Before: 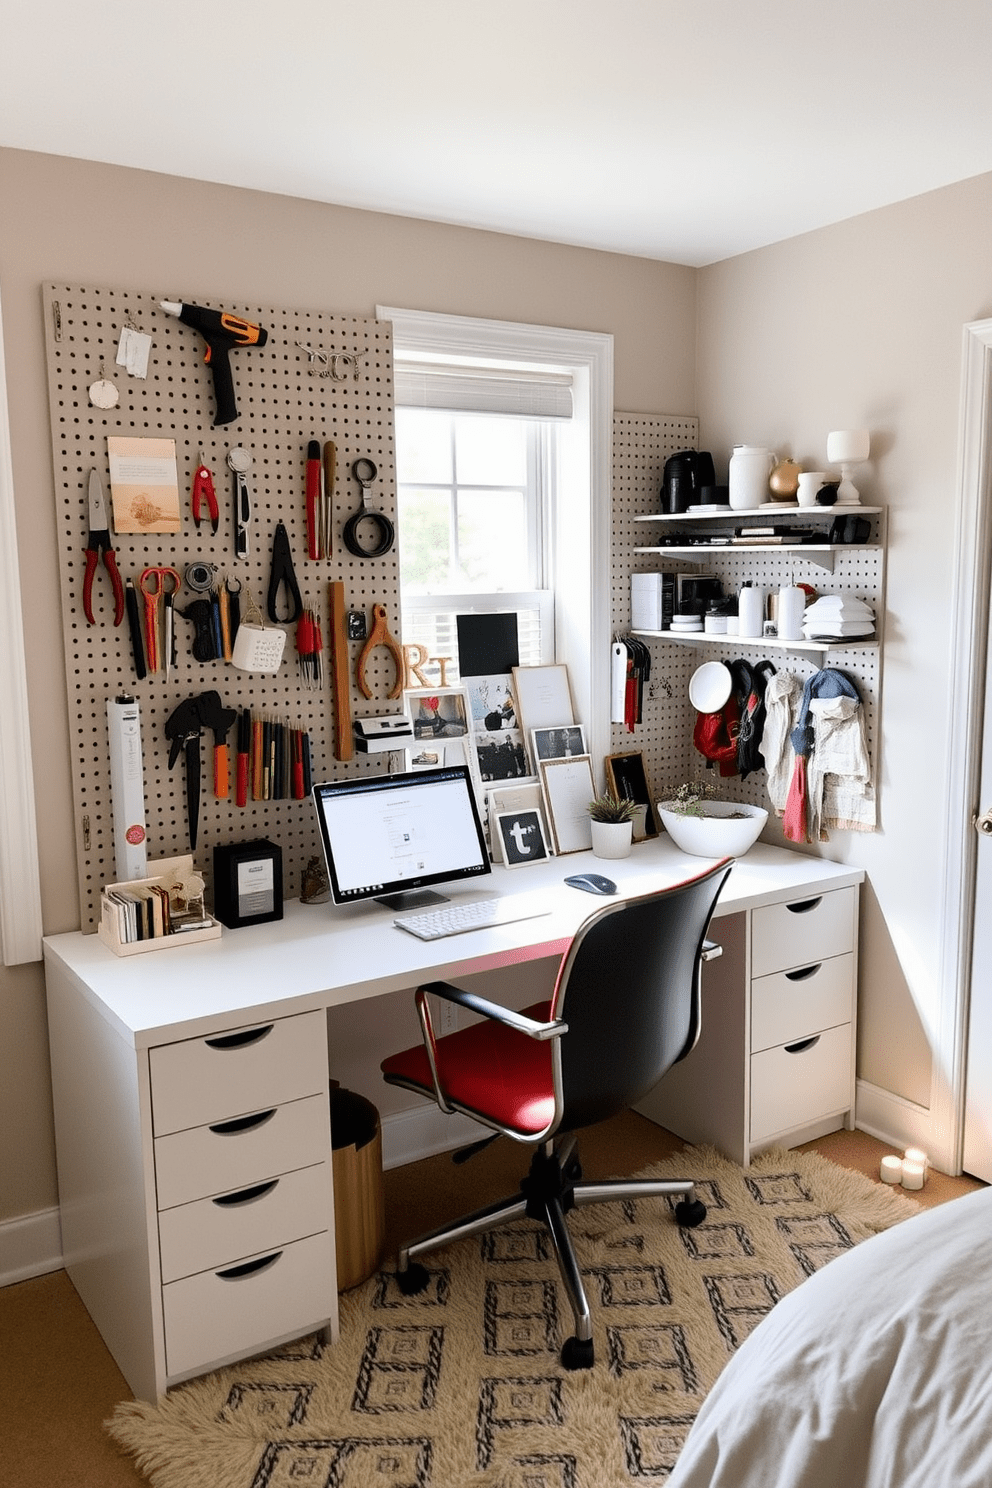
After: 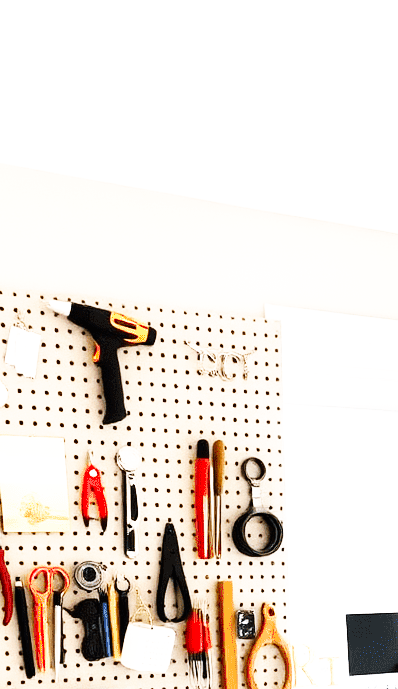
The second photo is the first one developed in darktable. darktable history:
base curve: curves: ch0 [(0, 0) (0.007, 0.004) (0.027, 0.03) (0.046, 0.07) (0.207, 0.54) (0.442, 0.872) (0.673, 0.972) (1, 1)], preserve colors none
exposure: exposure 1.135 EV, compensate exposure bias true, compensate highlight preservation false
crop and rotate: left 11.29%, top 0.091%, right 48.573%, bottom 53.581%
